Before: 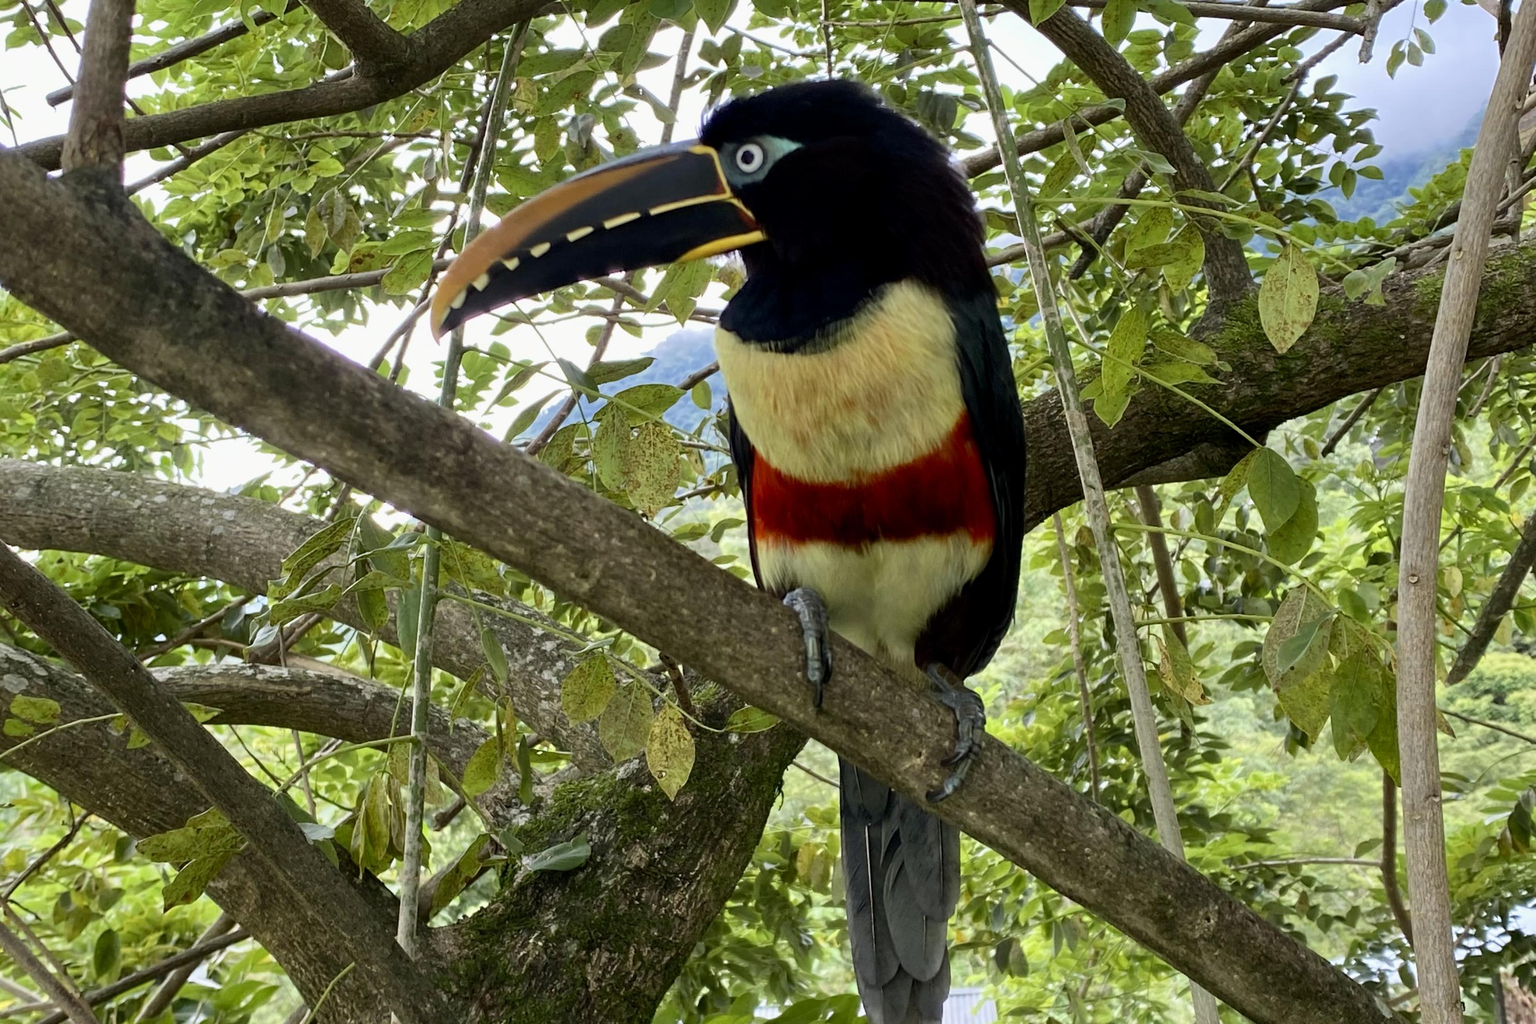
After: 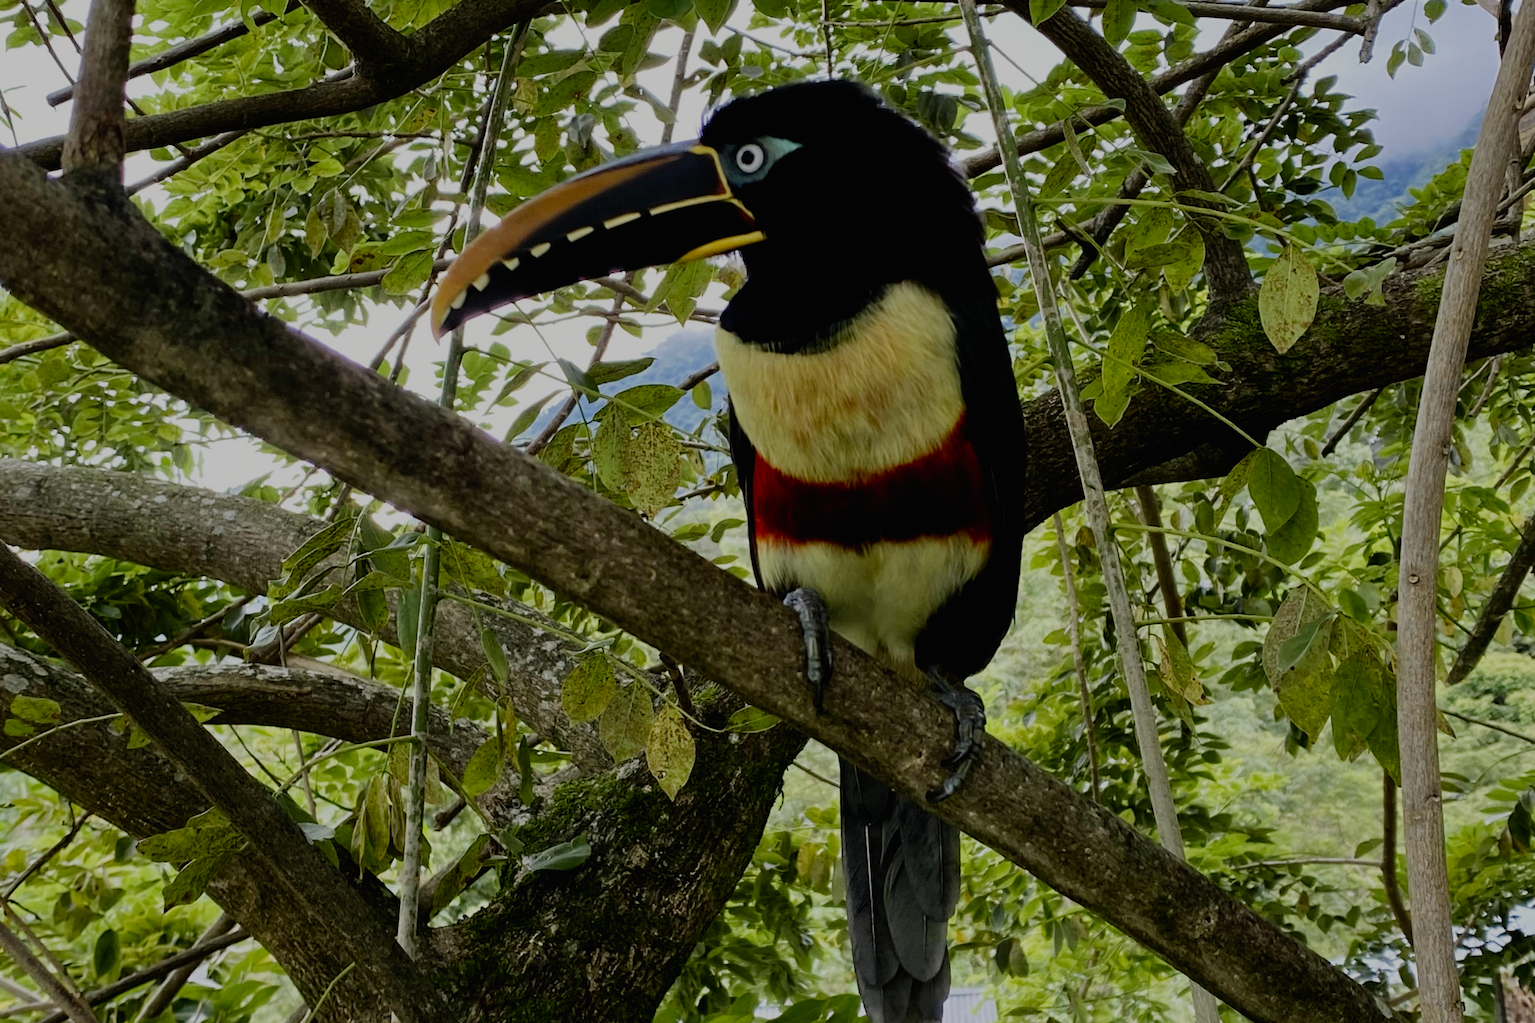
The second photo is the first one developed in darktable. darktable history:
contrast brightness saturation: contrast -0.02, brightness -0.01, saturation 0.03
filmic rgb: middle gray luminance 29%, black relative exposure -10.3 EV, white relative exposure 5.5 EV, threshold 6 EV, target black luminance 0%, hardness 3.95, latitude 2.04%, contrast 1.132, highlights saturation mix 5%, shadows ↔ highlights balance 15.11%, preserve chrominance no, color science v3 (2019), use custom middle-gray values true, iterations of high-quality reconstruction 0, enable highlight reconstruction true
